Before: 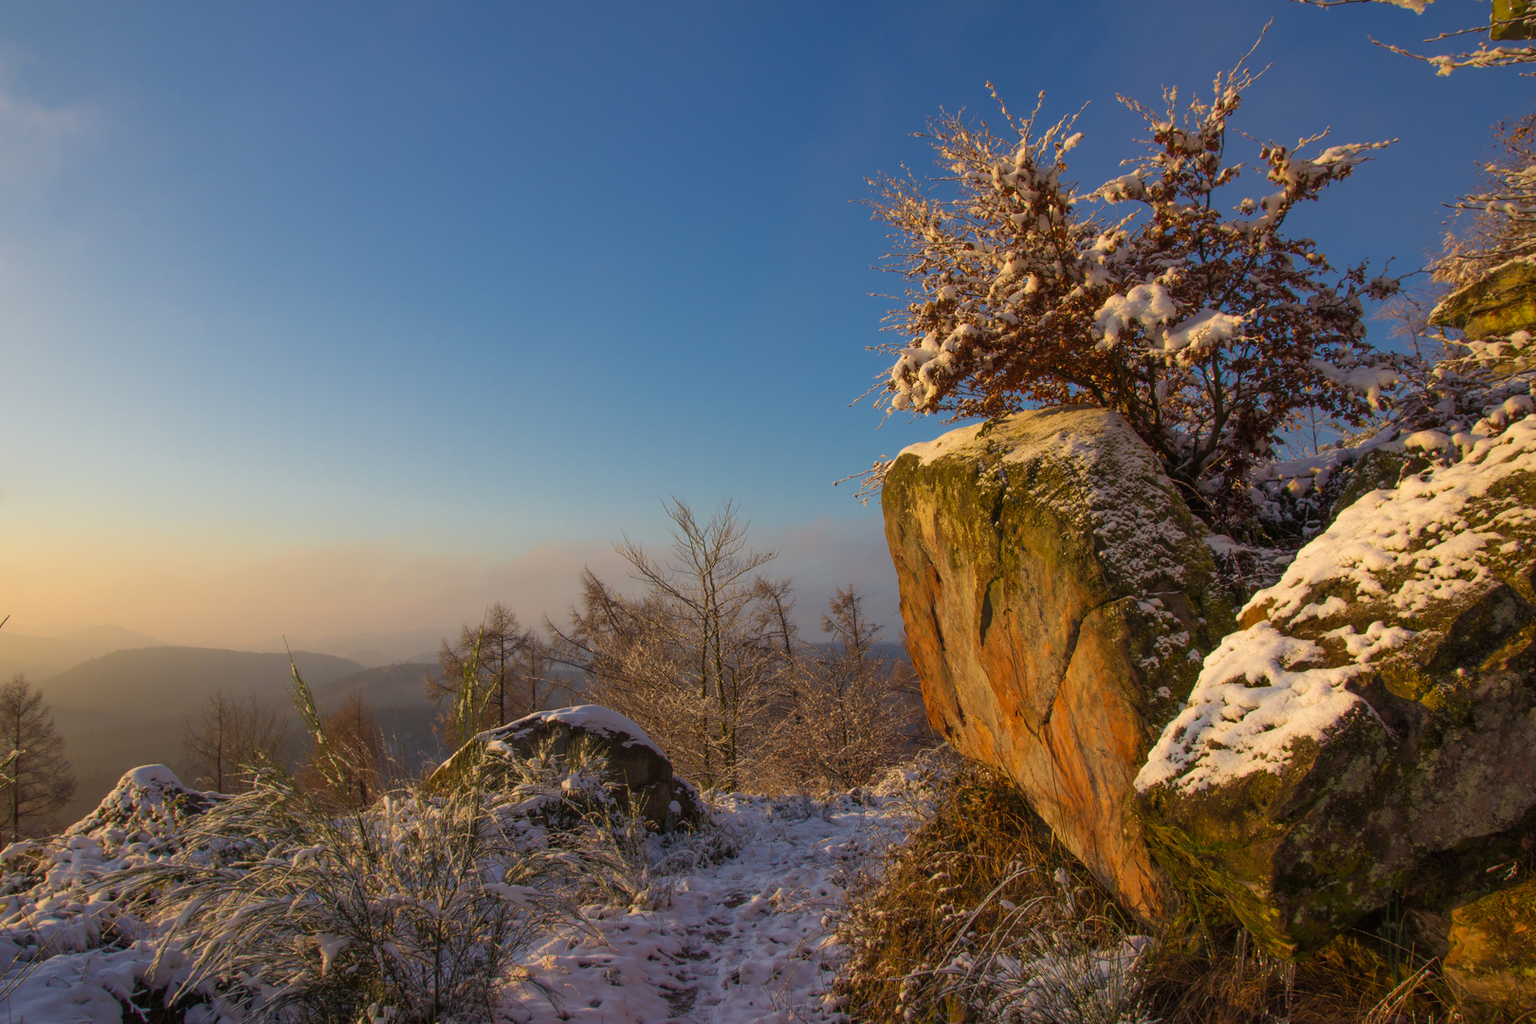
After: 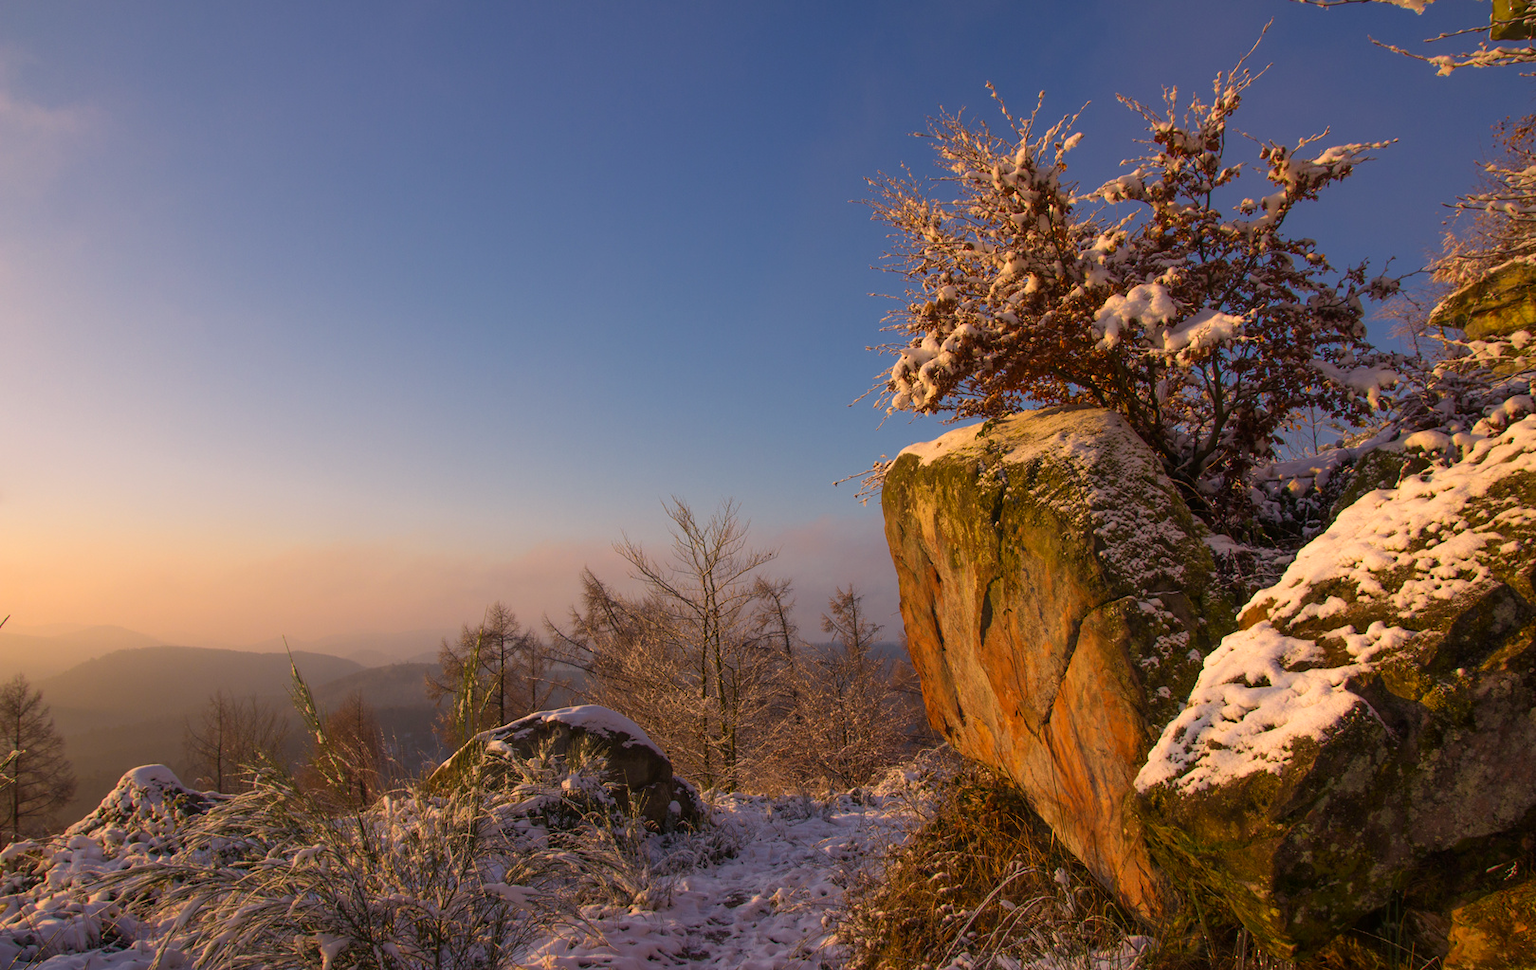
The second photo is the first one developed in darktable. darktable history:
shadows and highlights: shadows -30, highlights 30
crop and rotate: top 0%, bottom 5.097%
color correction: highlights a* 12.23, highlights b* 5.41
